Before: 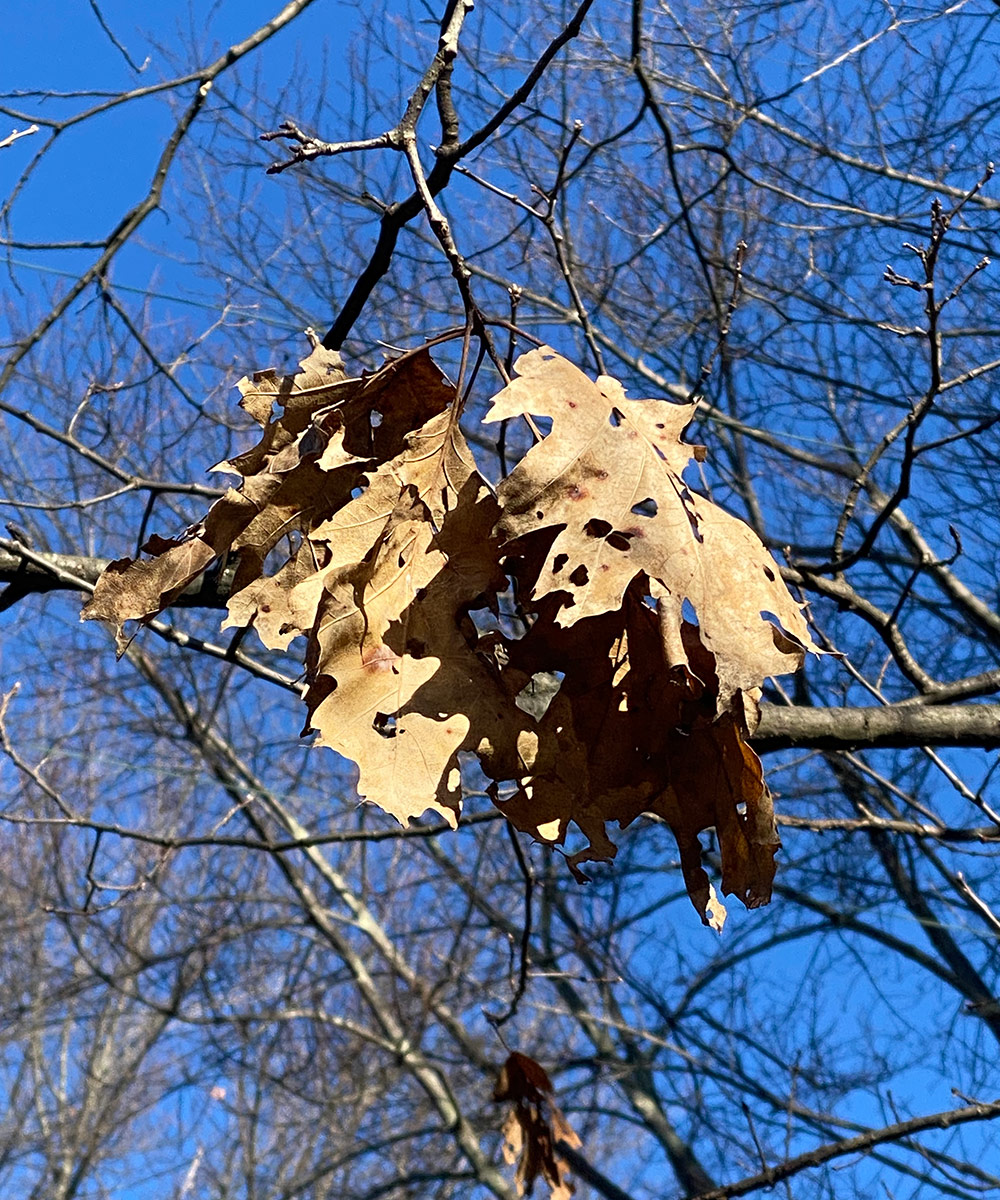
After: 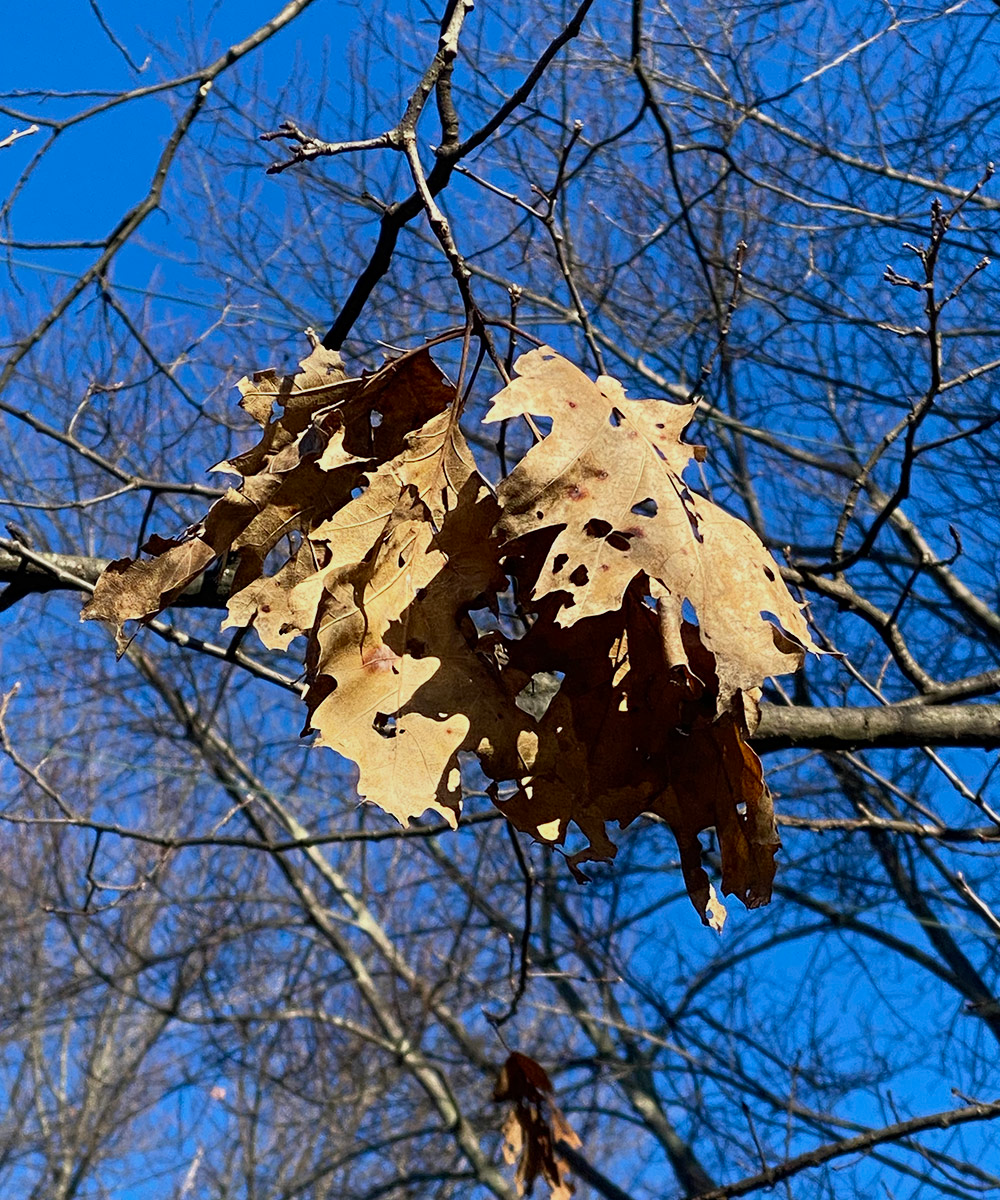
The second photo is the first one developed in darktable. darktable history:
exposure: exposure -0.293 EV, compensate highlight preservation false
contrast brightness saturation: saturation 0.13
